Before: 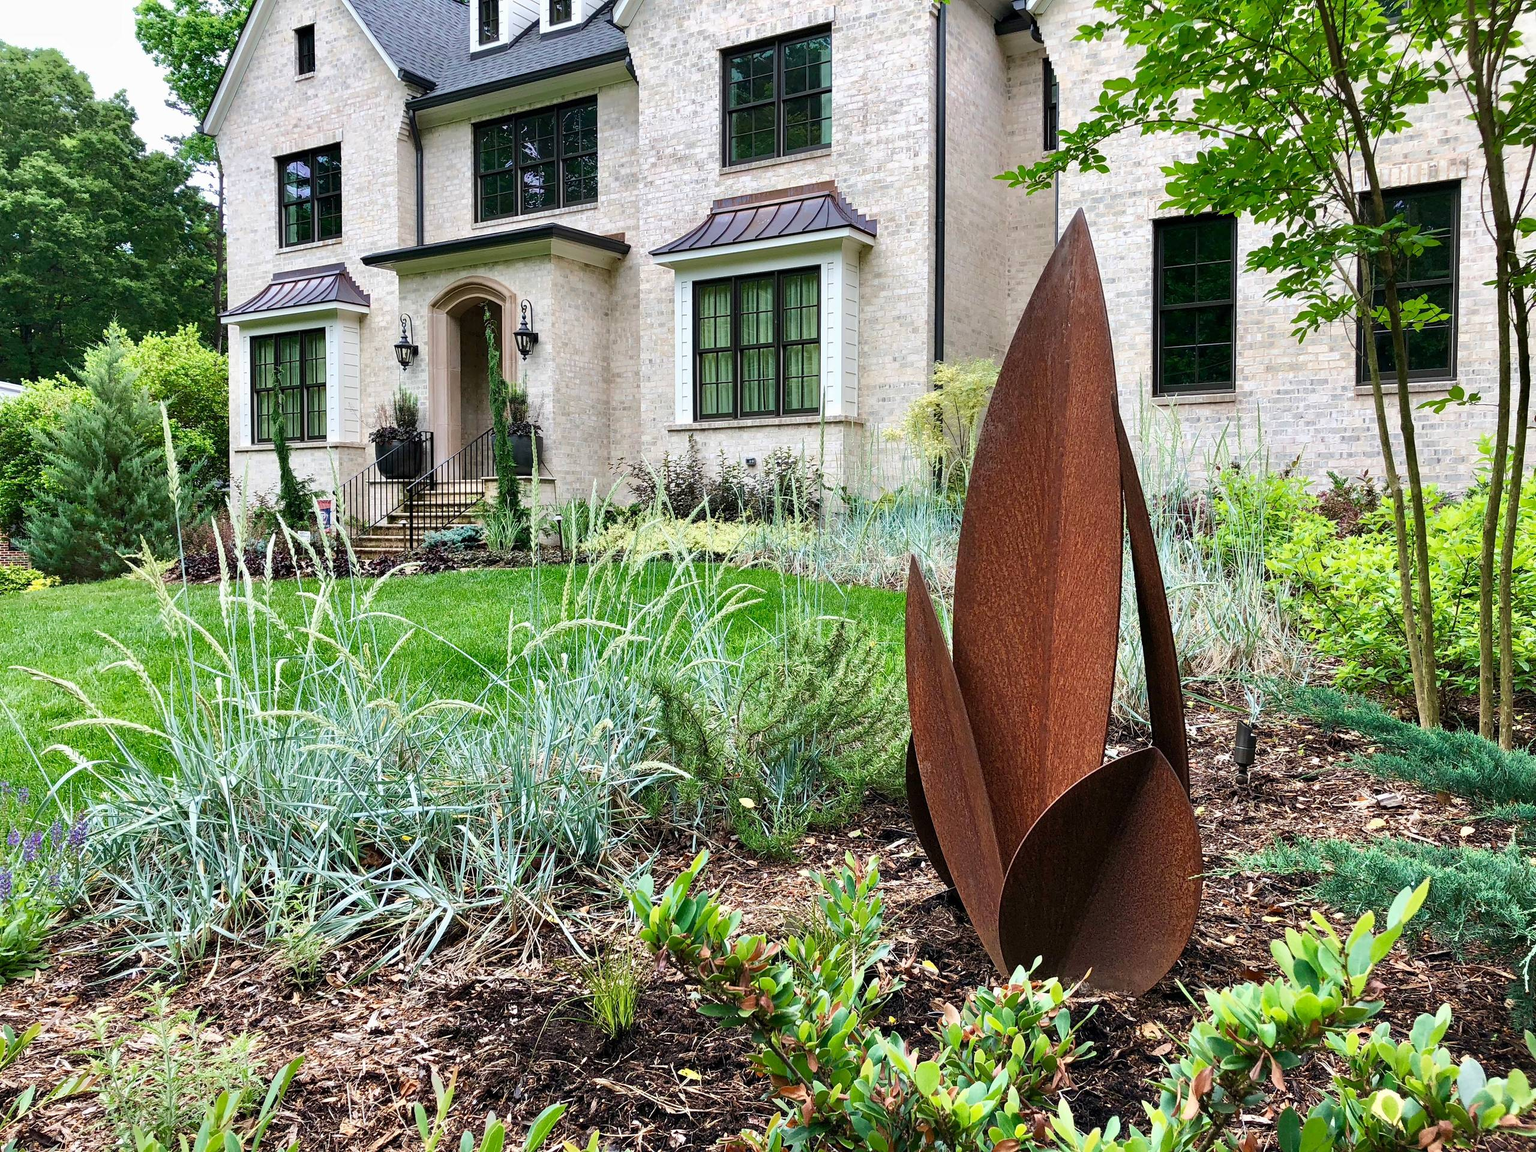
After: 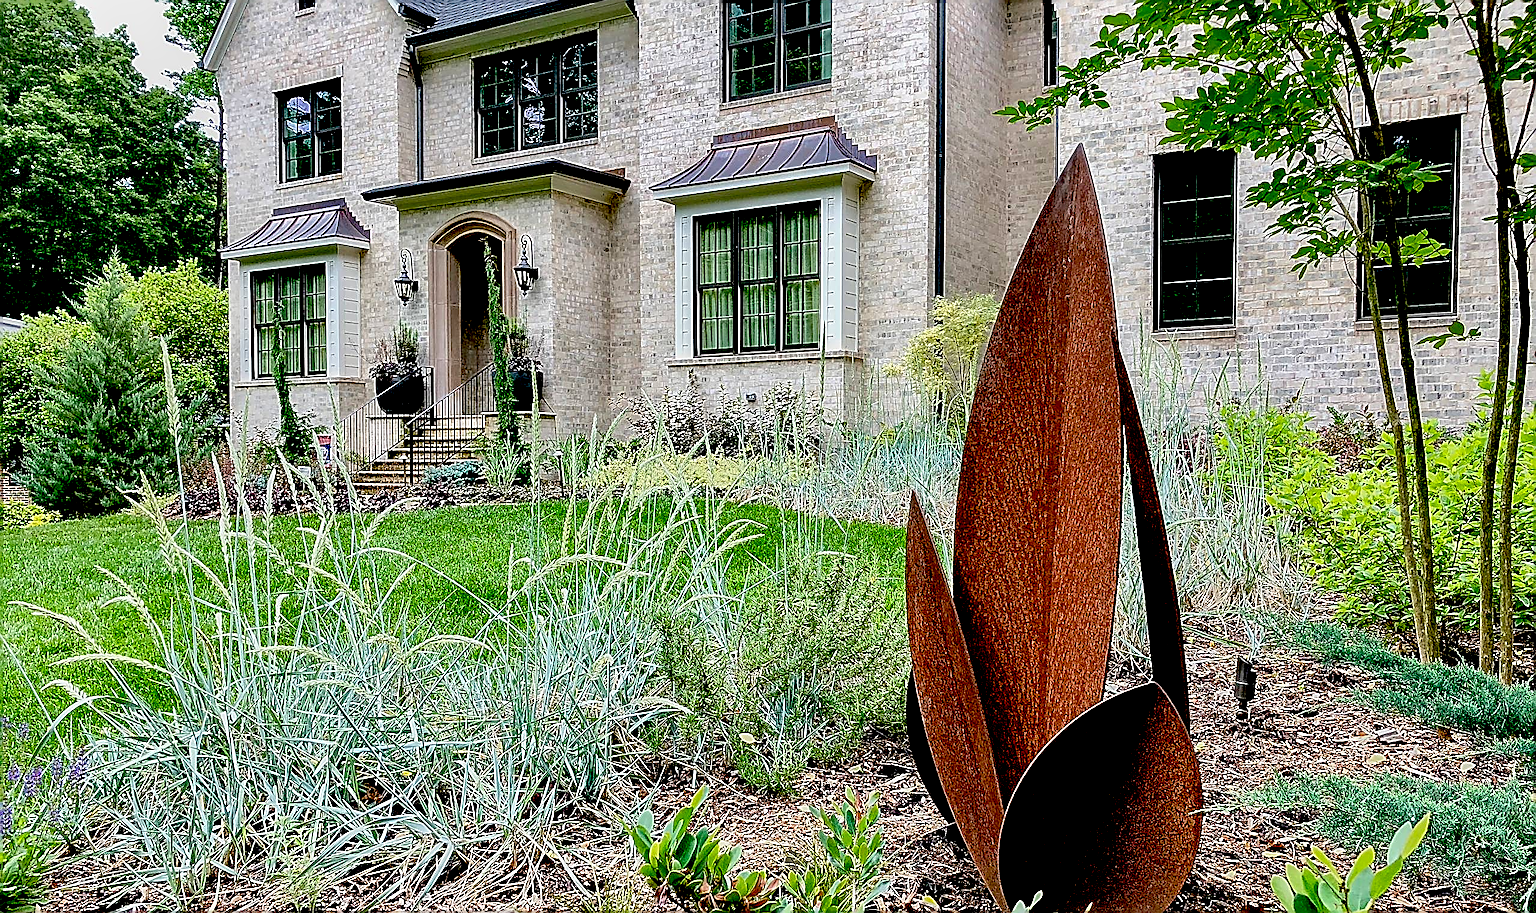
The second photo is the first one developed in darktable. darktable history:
crop and rotate: top 5.667%, bottom 14.97%
exposure: black level correction 0.048, exposure 0.014 EV, compensate highlight preservation false
sharpen: amount 1.86
local contrast: on, module defaults
